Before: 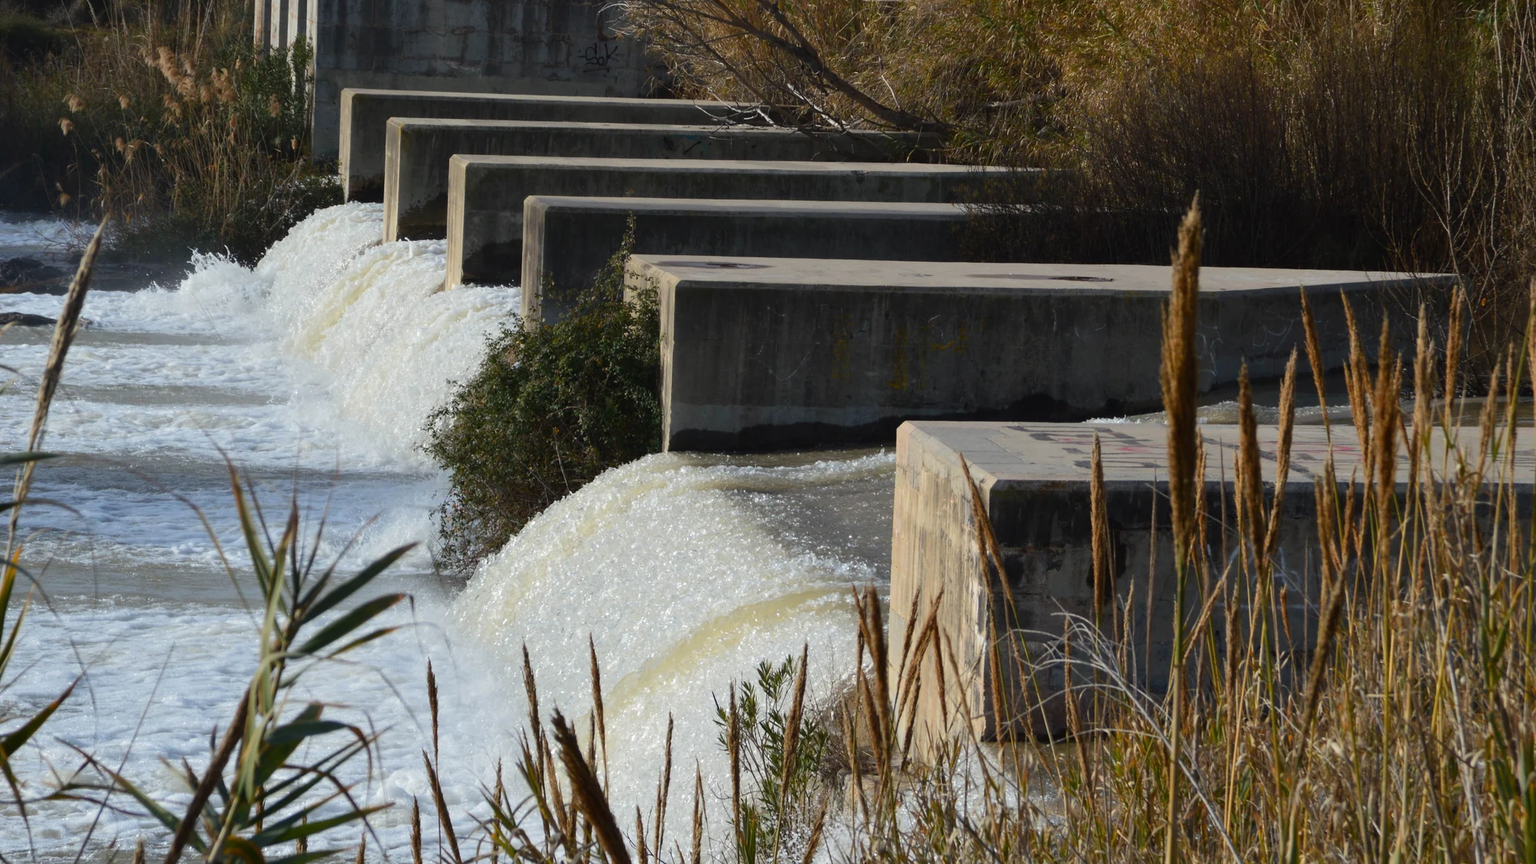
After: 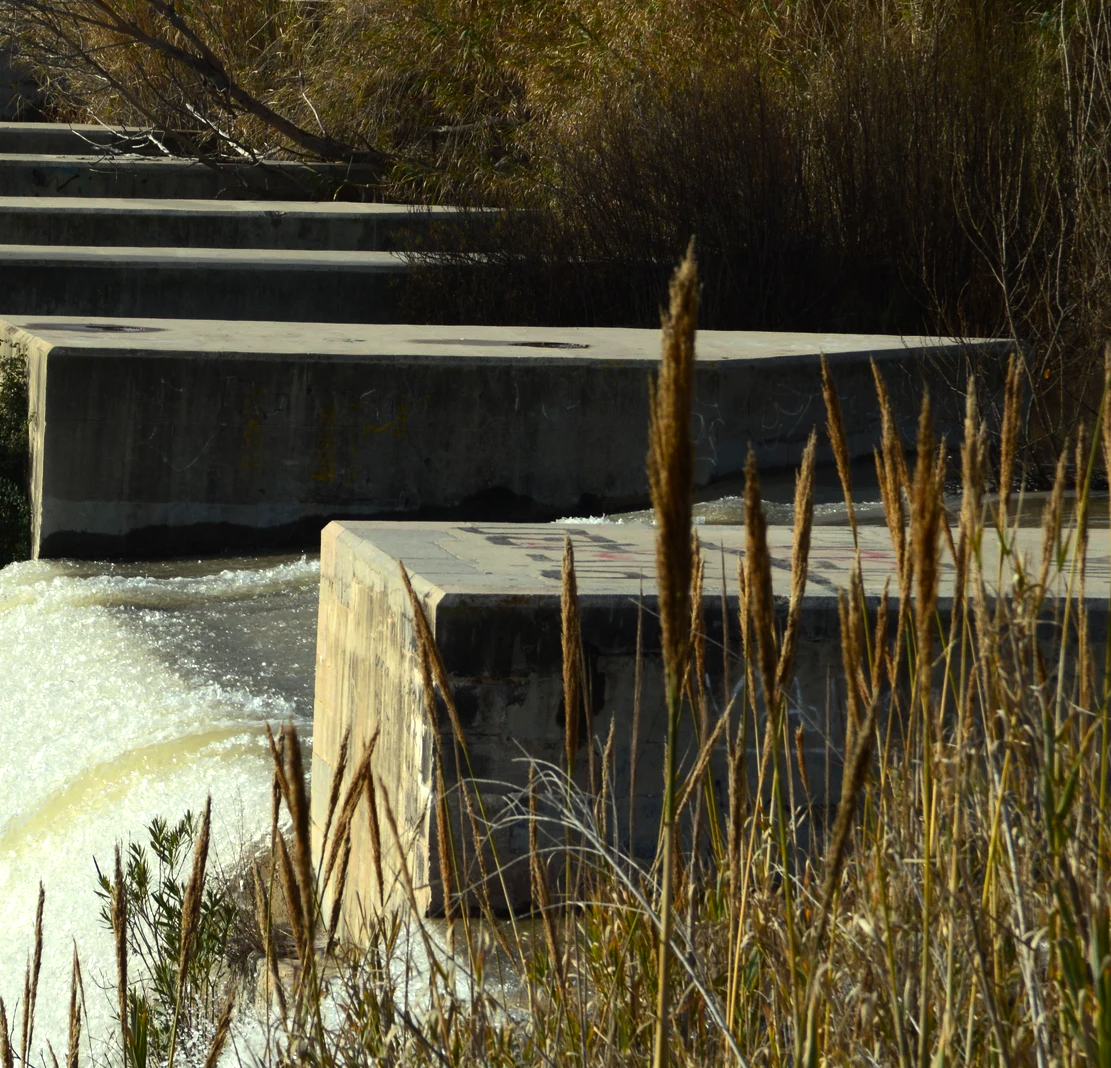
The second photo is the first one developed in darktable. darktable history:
crop: left 41.507%
tone equalizer: -8 EV -0.725 EV, -7 EV -0.721 EV, -6 EV -0.629 EV, -5 EV -0.424 EV, -3 EV 0.377 EV, -2 EV 0.6 EV, -1 EV 0.696 EV, +0 EV 0.77 EV, edges refinement/feathering 500, mask exposure compensation -1.57 EV, preserve details guided filter
color correction: highlights a* -5.77, highlights b* 11.07
